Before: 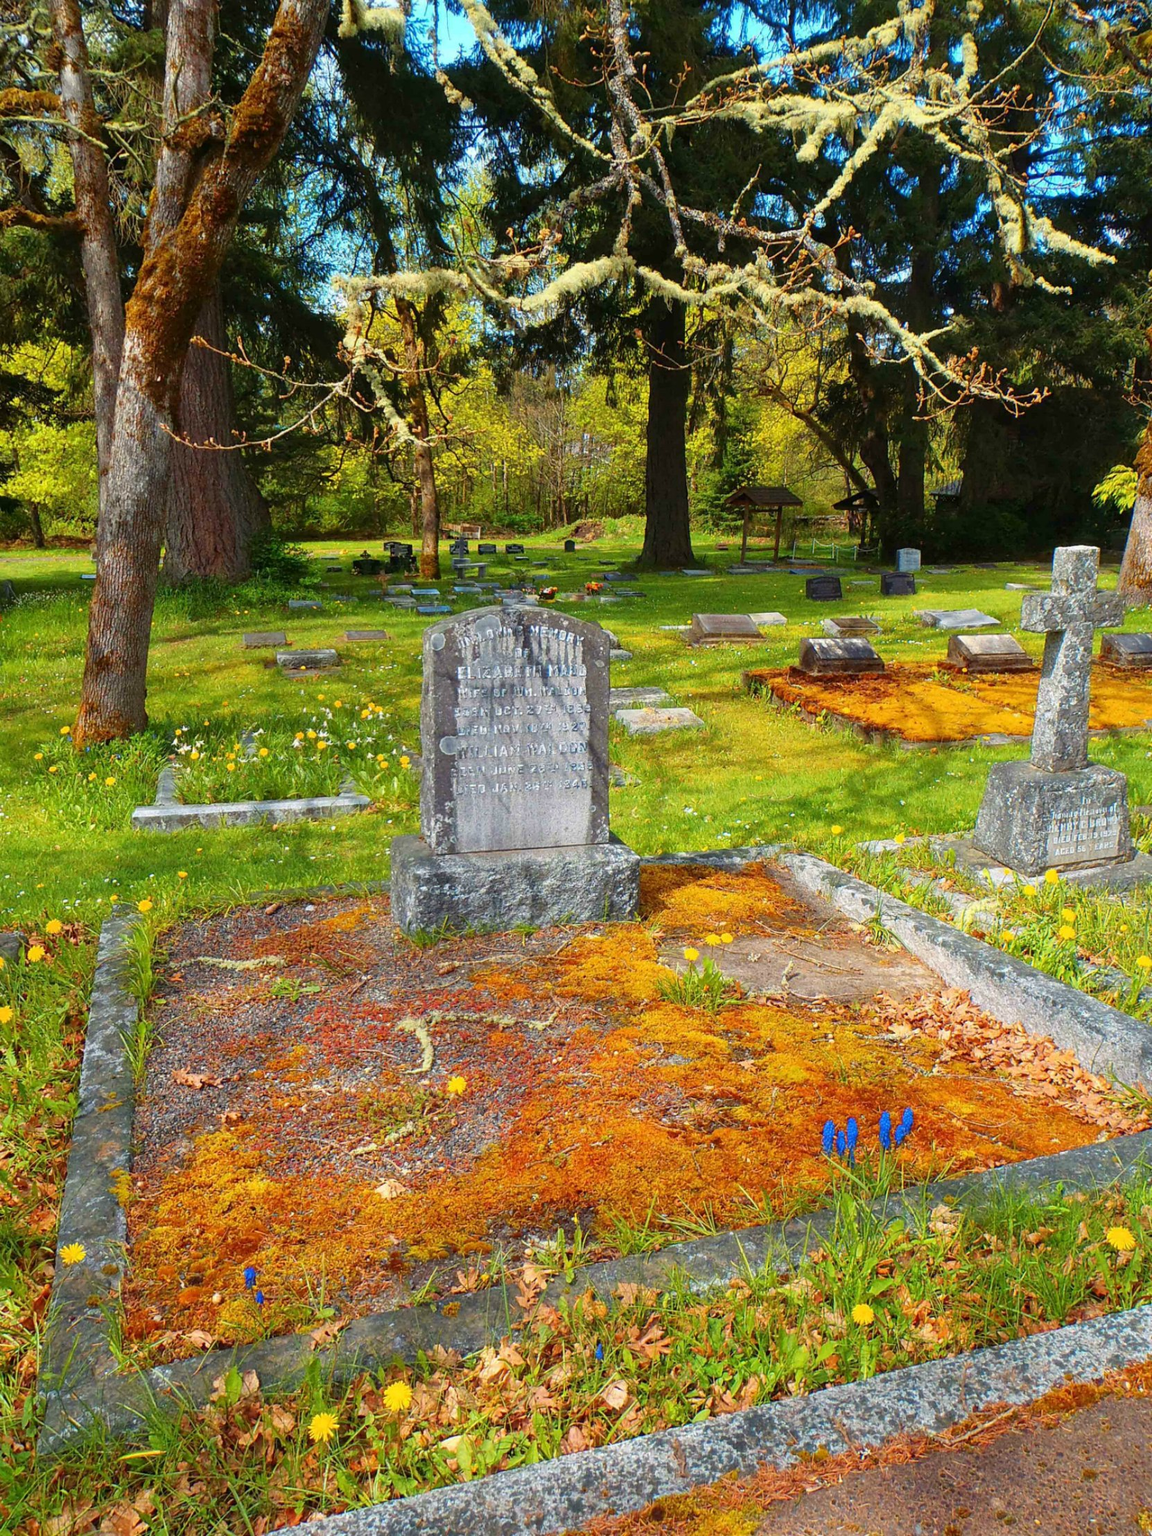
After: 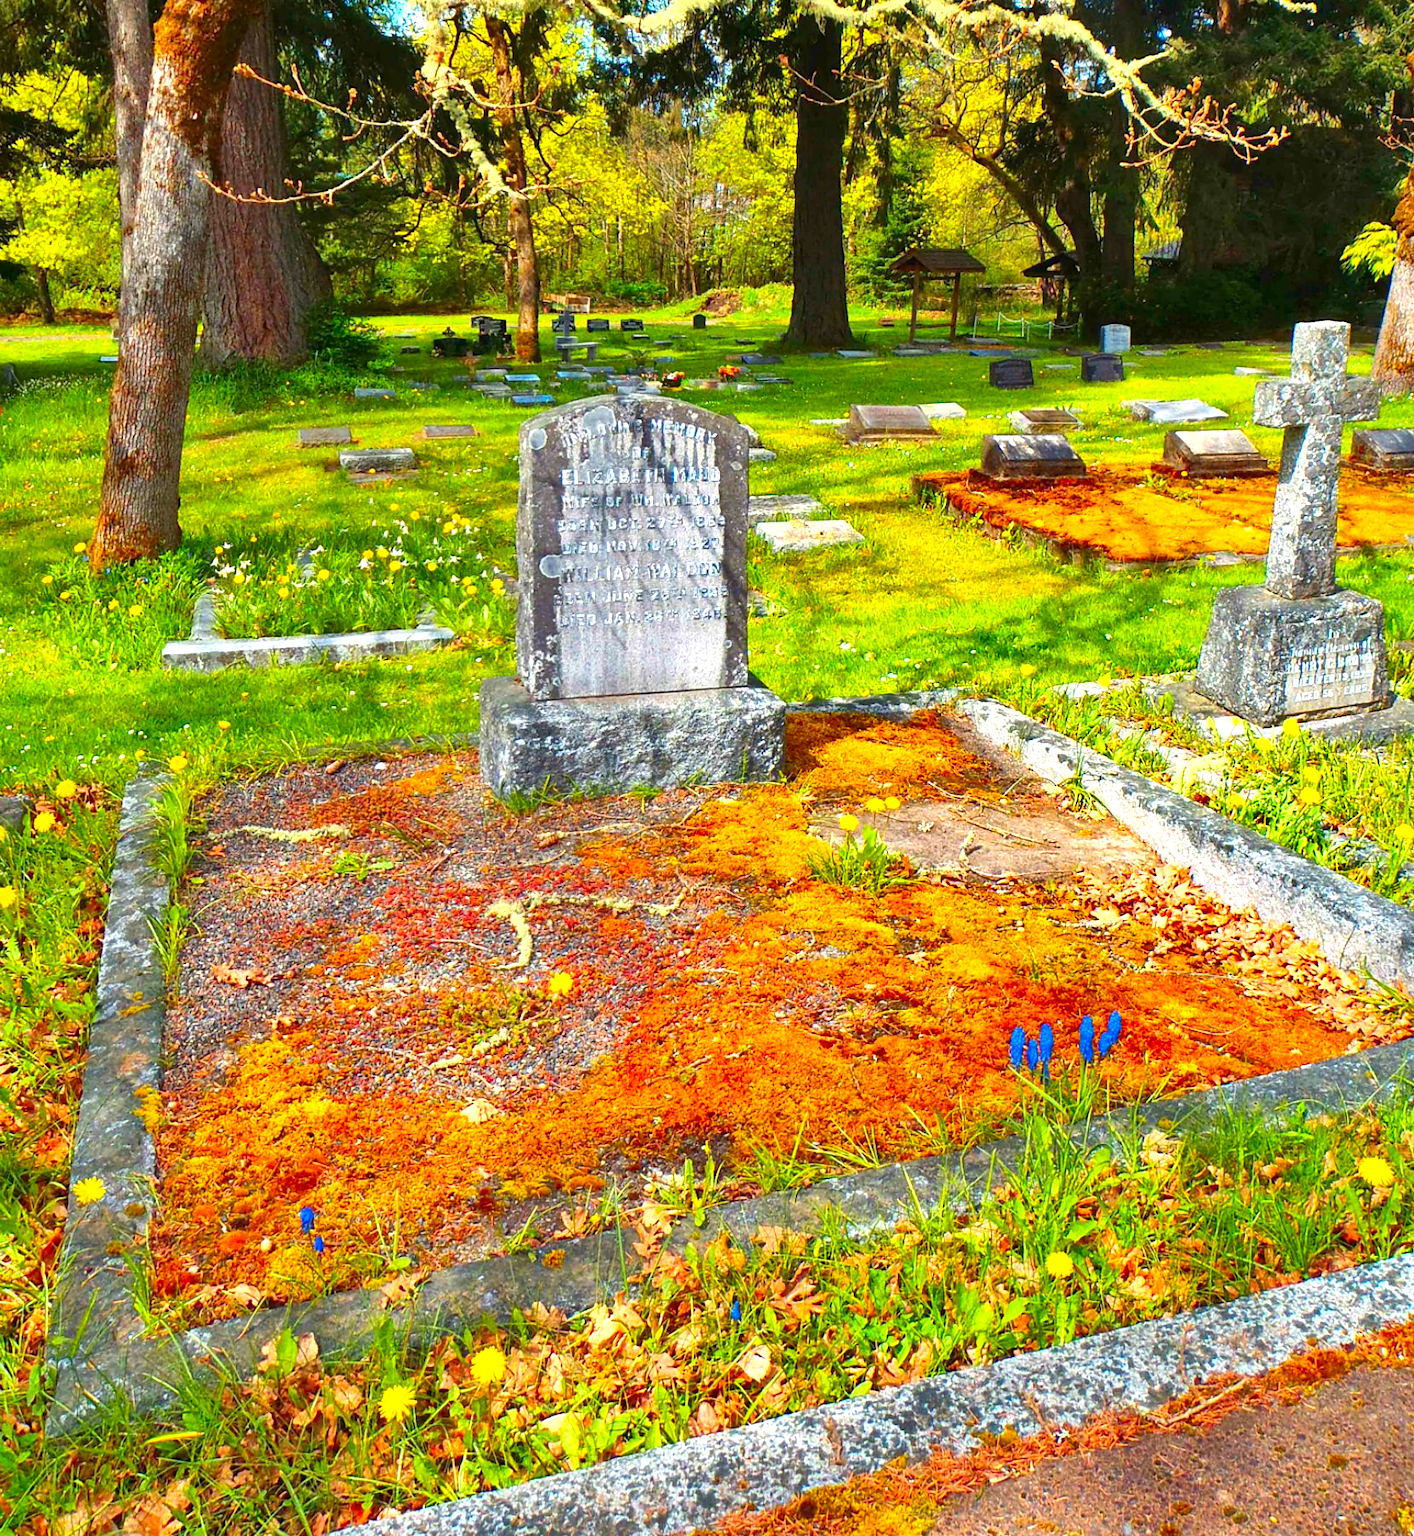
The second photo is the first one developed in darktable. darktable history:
shadows and highlights: soften with gaussian
contrast brightness saturation: contrast 0.09, saturation 0.28
exposure: exposure 0.766 EV, compensate highlight preservation false
crop and rotate: top 18.507%
